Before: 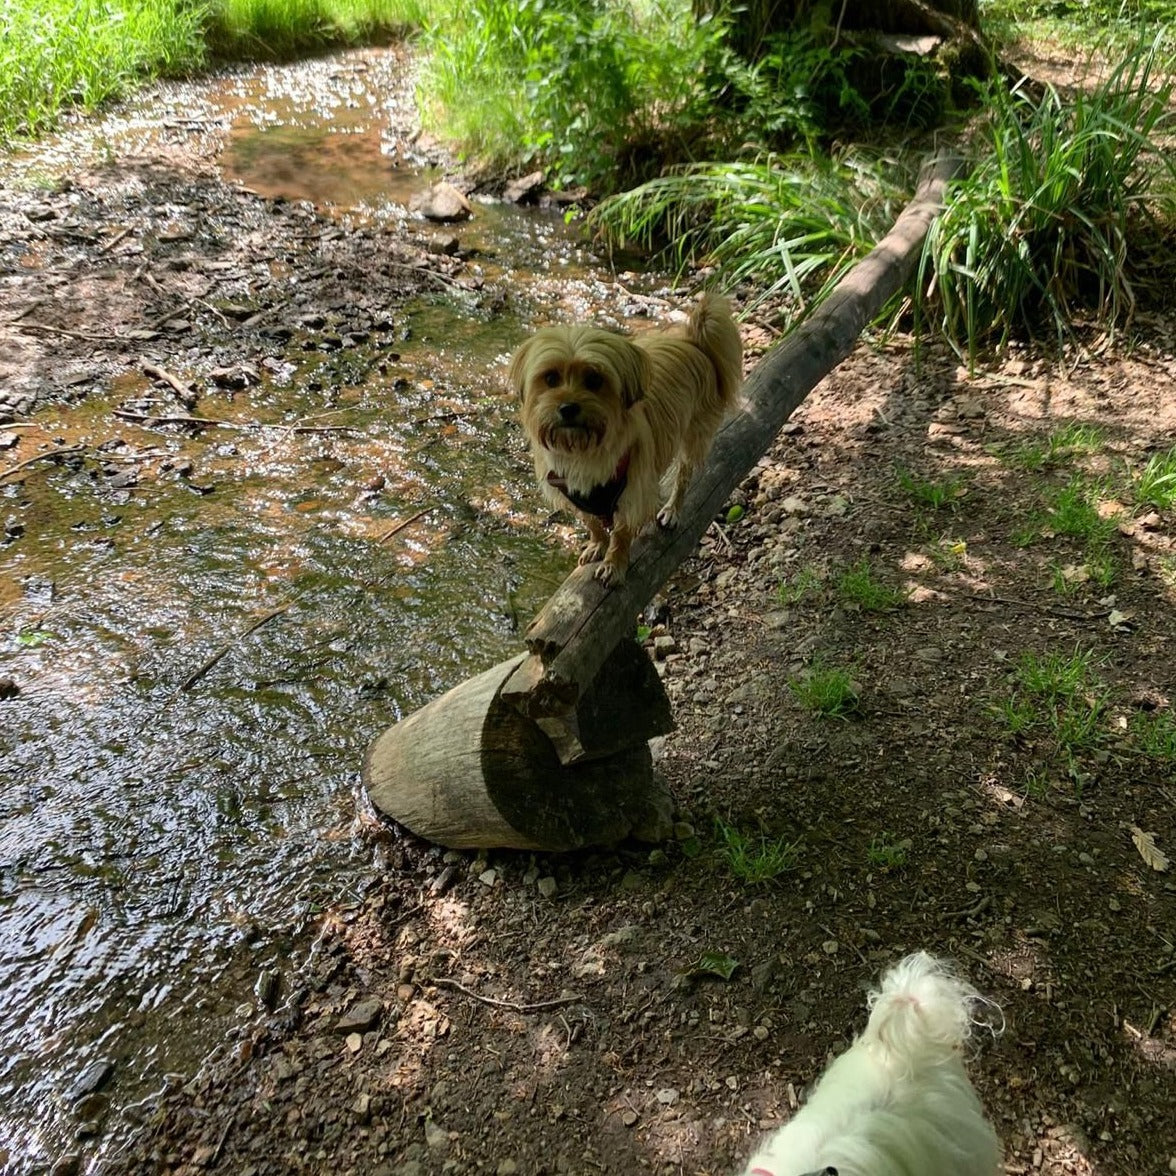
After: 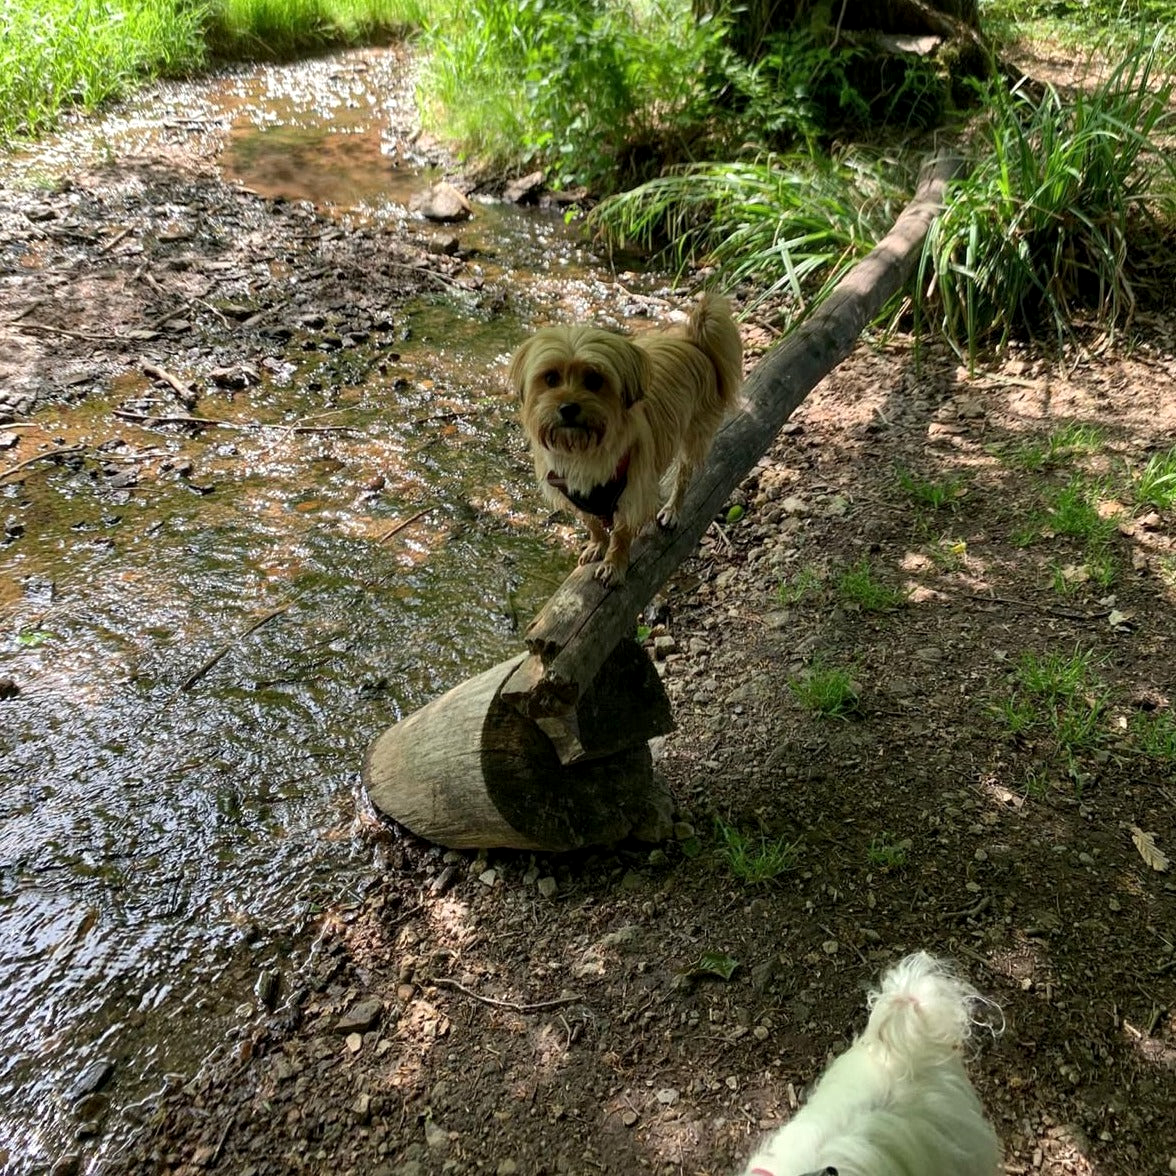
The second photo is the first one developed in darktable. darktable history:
local contrast: highlights 106%, shadows 99%, detail 119%, midtone range 0.2
